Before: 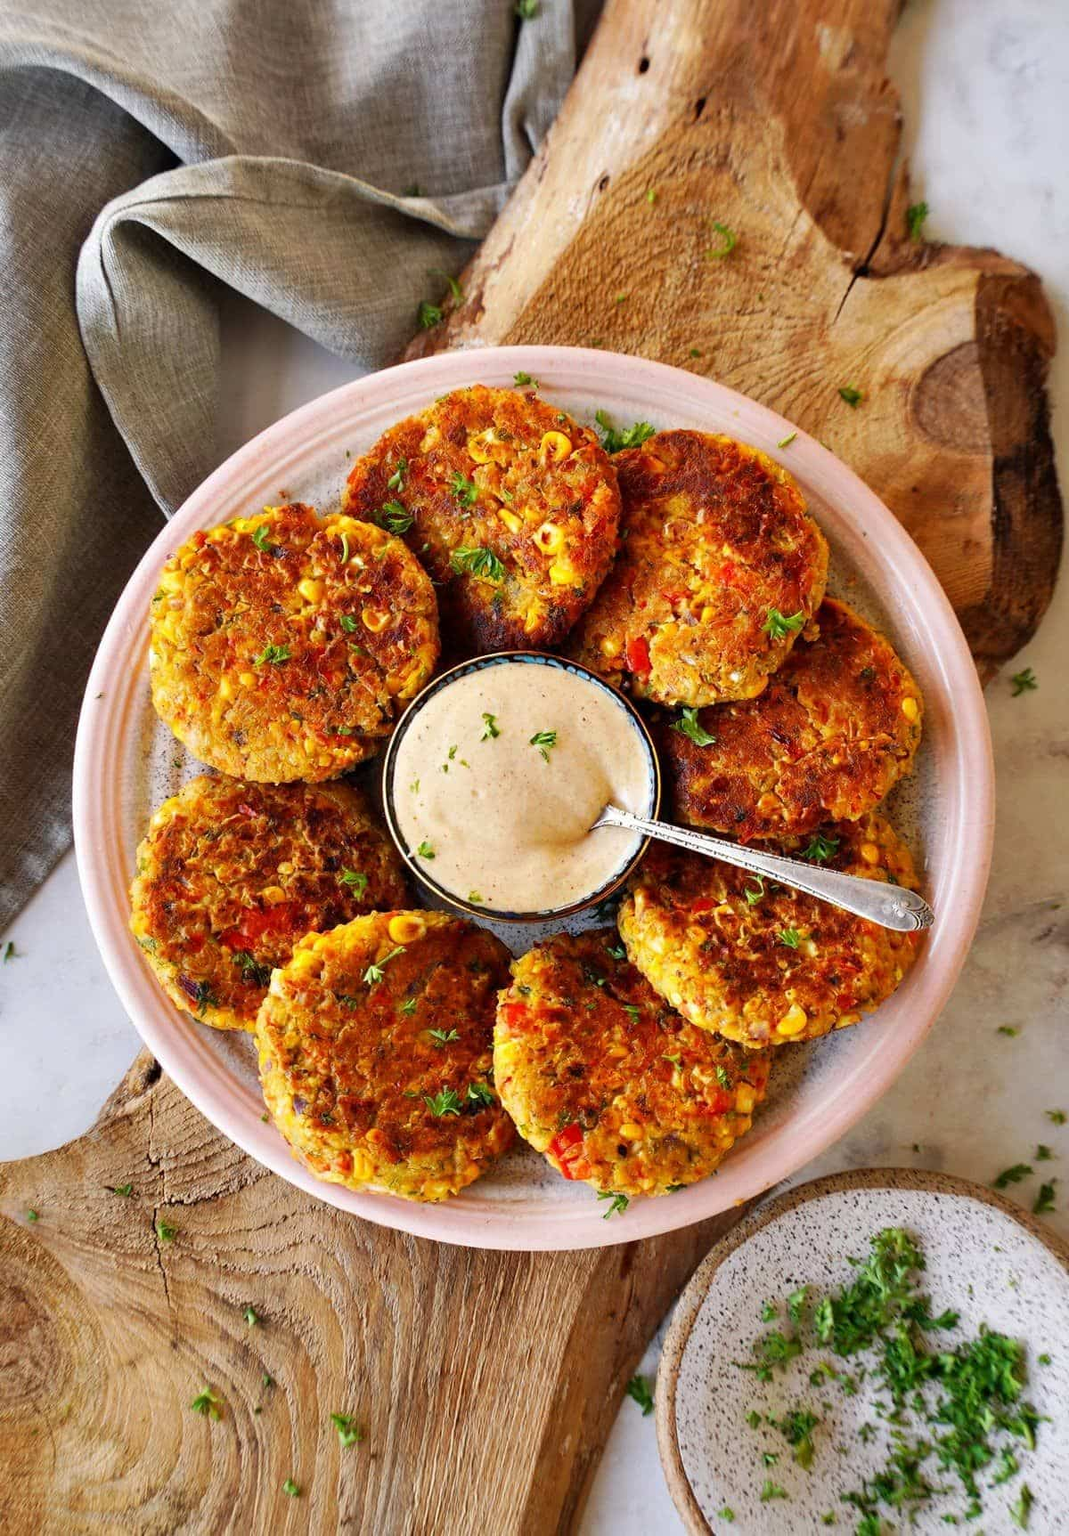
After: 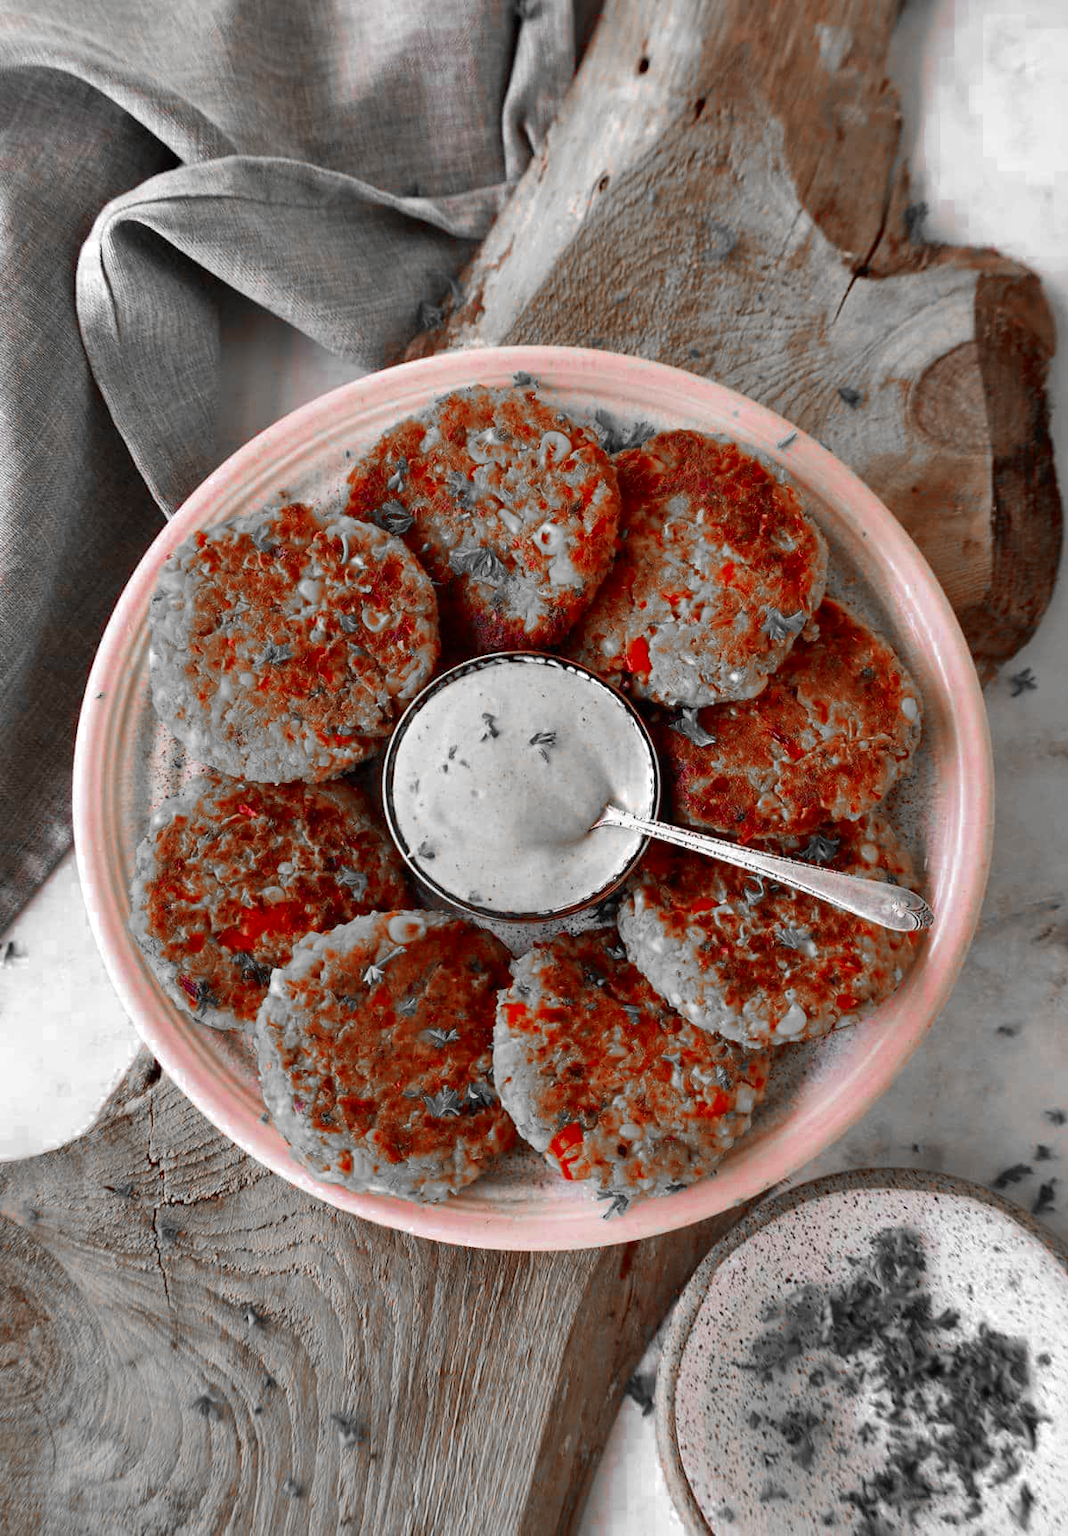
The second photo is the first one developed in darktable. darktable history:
color zones: curves: ch0 [(0, 0.352) (0.143, 0.407) (0.286, 0.386) (0.429, 0.431) (0.571, 0.829) (0.714, 0.853) (0.857, 0.833) (1, 0.352)]; ch1 [(0, 0.604) (0.072, 0.726) (0.096, 0.608) (0.205, 0.007) (0.571, -0.006) (0.839, -0.013) (0.857, -0.012) (1, 0.604)]
